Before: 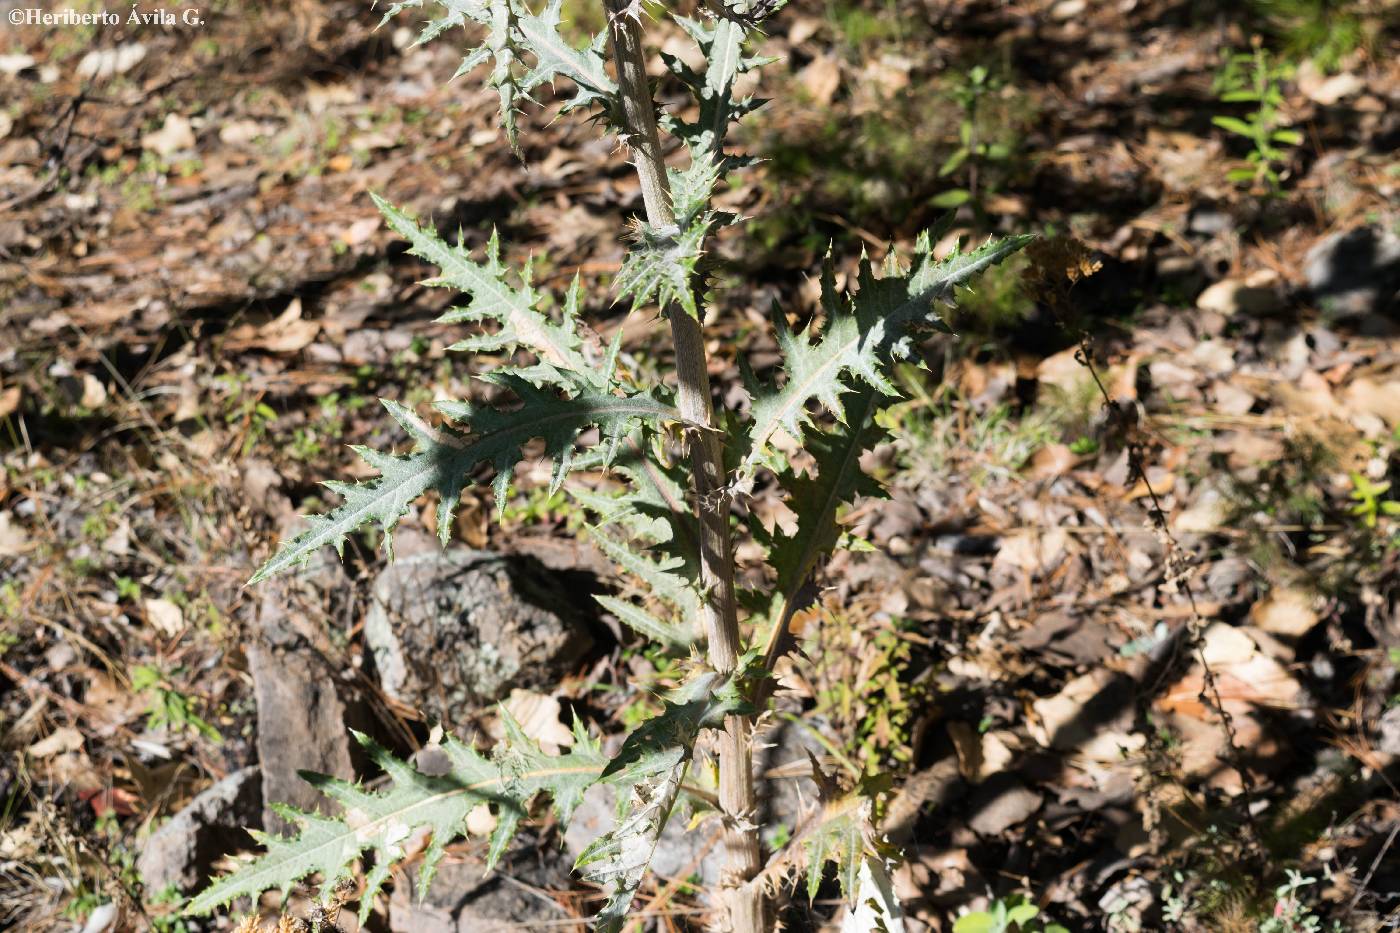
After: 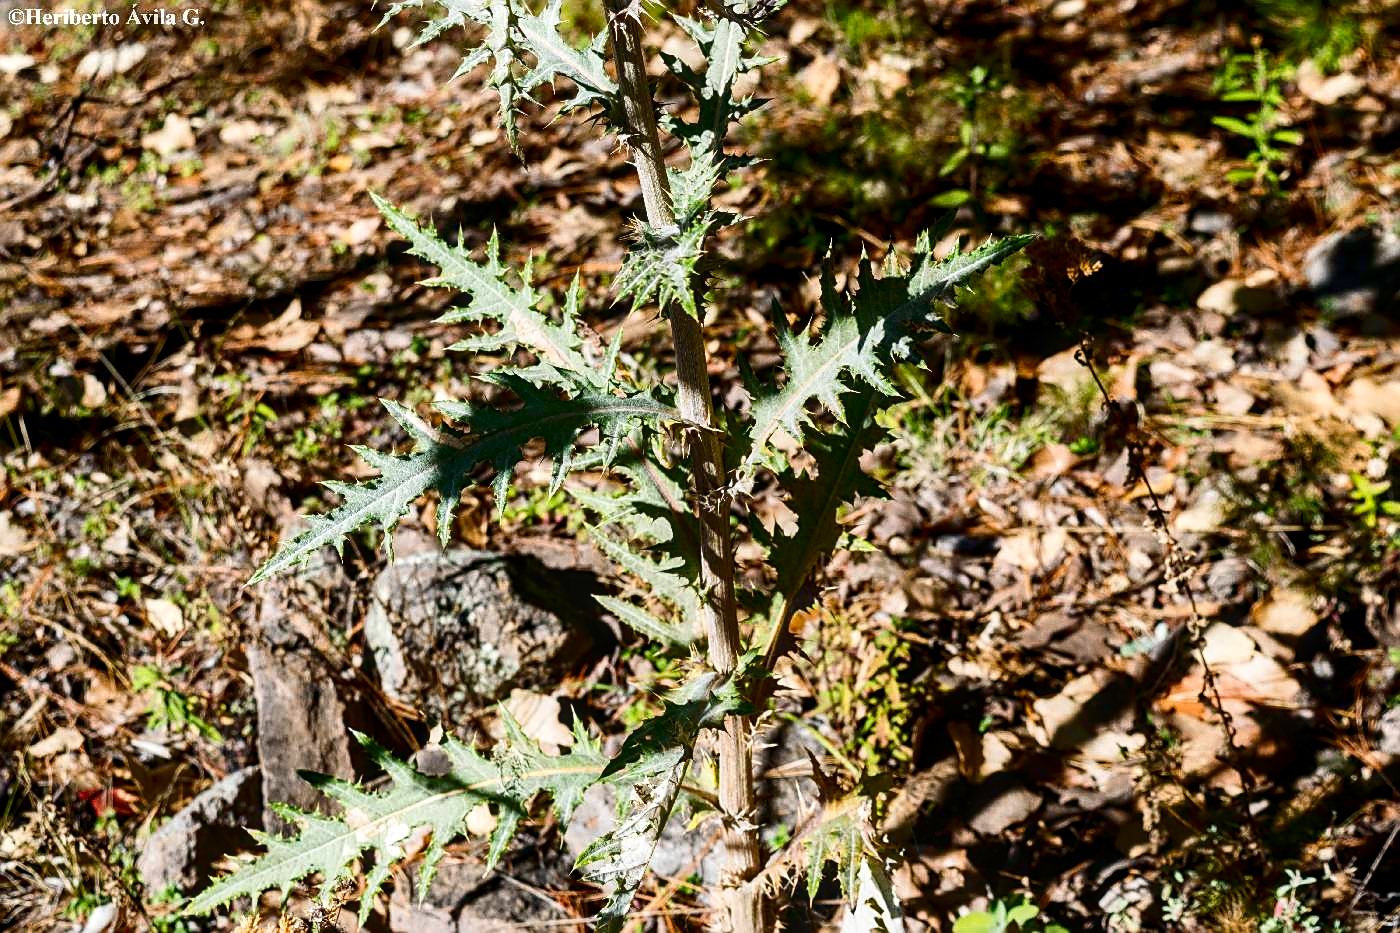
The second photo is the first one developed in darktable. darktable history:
local contrast: detail 130%
color balance rgb: perceptual saturation grading › global saturation 20%, perceptual saturation grading › highlights -25%, perceptual saturation grading › shadows 50%
levels: levels [0, 0.498, 1]
shadows and highlights: shadows 12, white point adjustment 1.2, soften with gaussian
sharpen: on, module defaults
contrast brightness saturation: contrast 0.21, brightness -0.11, saturation 0.21
grain: coarseness 0.09 ISO, strength 10%
